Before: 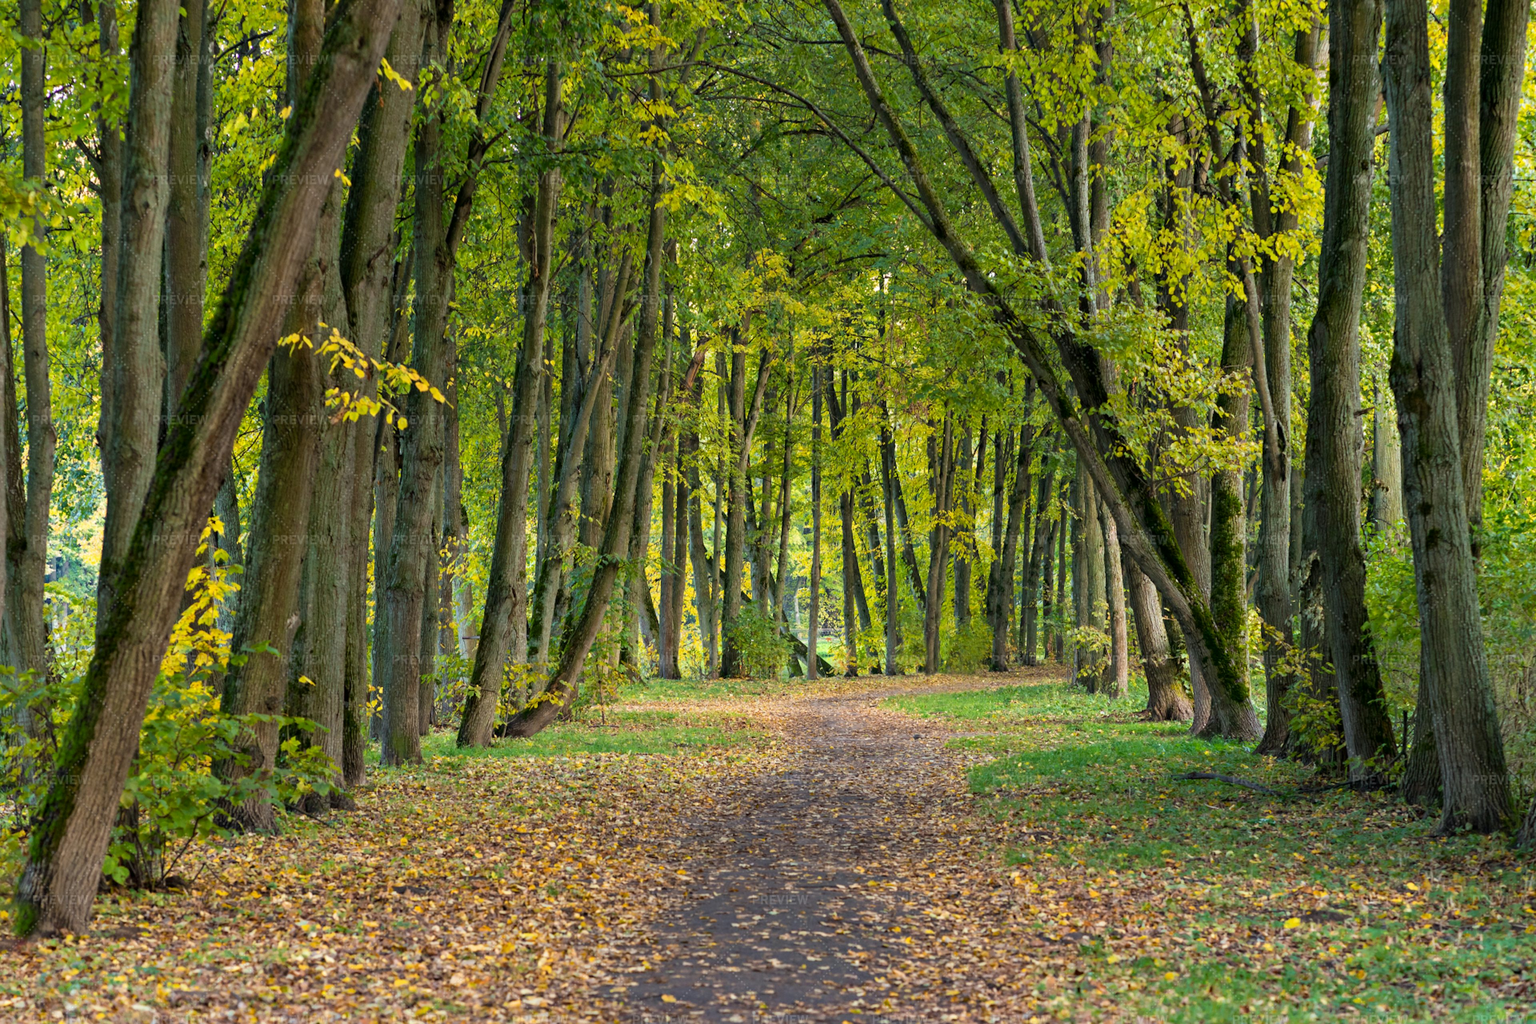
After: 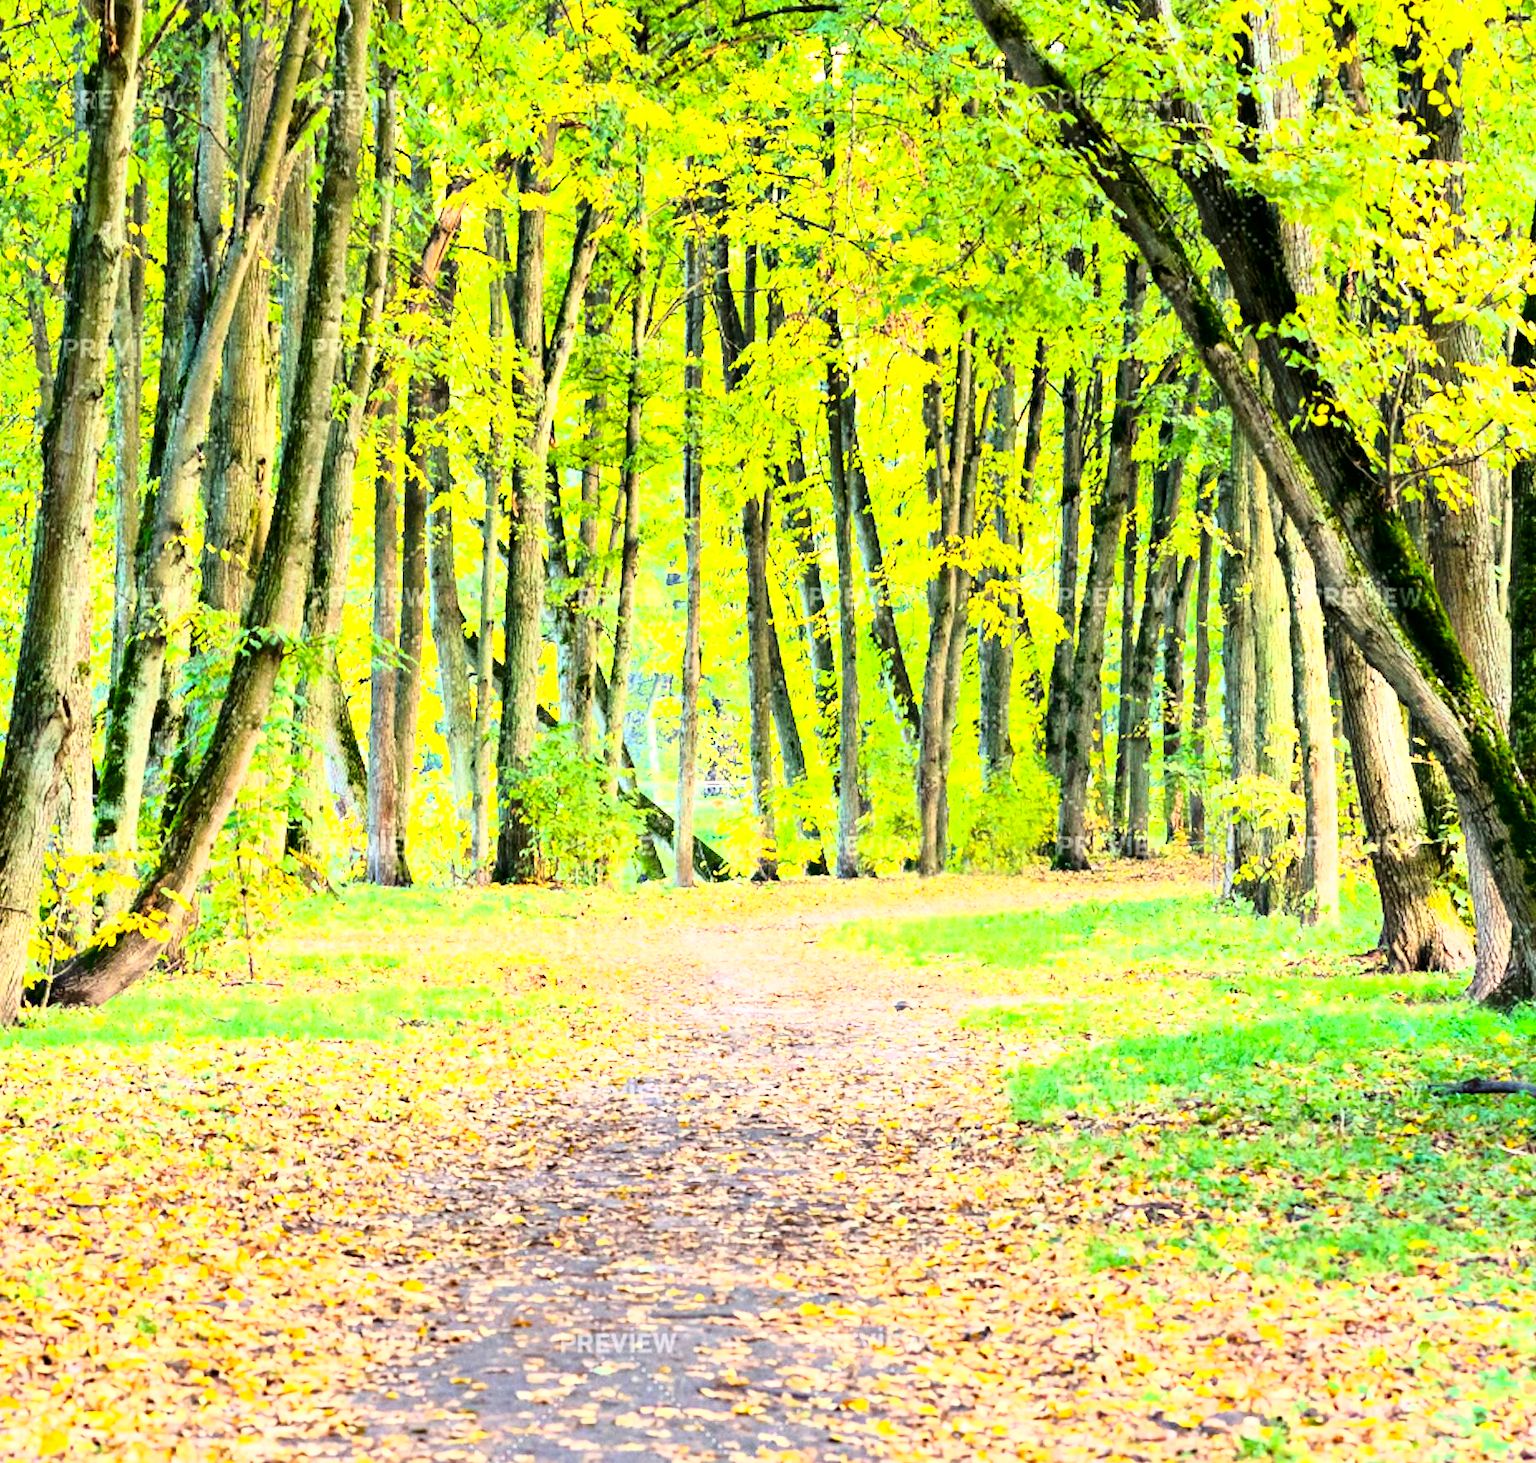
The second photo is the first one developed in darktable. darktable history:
exposure: black level correction 0, exposure 1.199 EV, compensate highlight preservation false
crop: left 31.398%, top 24.599%, right 20.33%, bottom 6.428%
tone equalizer: -8 EV -0.585 EV, edges refinement/feathering 500, mask exposure compensation -1.57 EV, preserve details no
contrast brightness saturation: contrast 0.124, brightness -0.124, saturation 0.196
base curve: curves: ch0 [(0, 0) (0.026, 0.03) (0.109, 0.232) (0.351, 0.748) (0.669, 0.968) (1, 1)]
